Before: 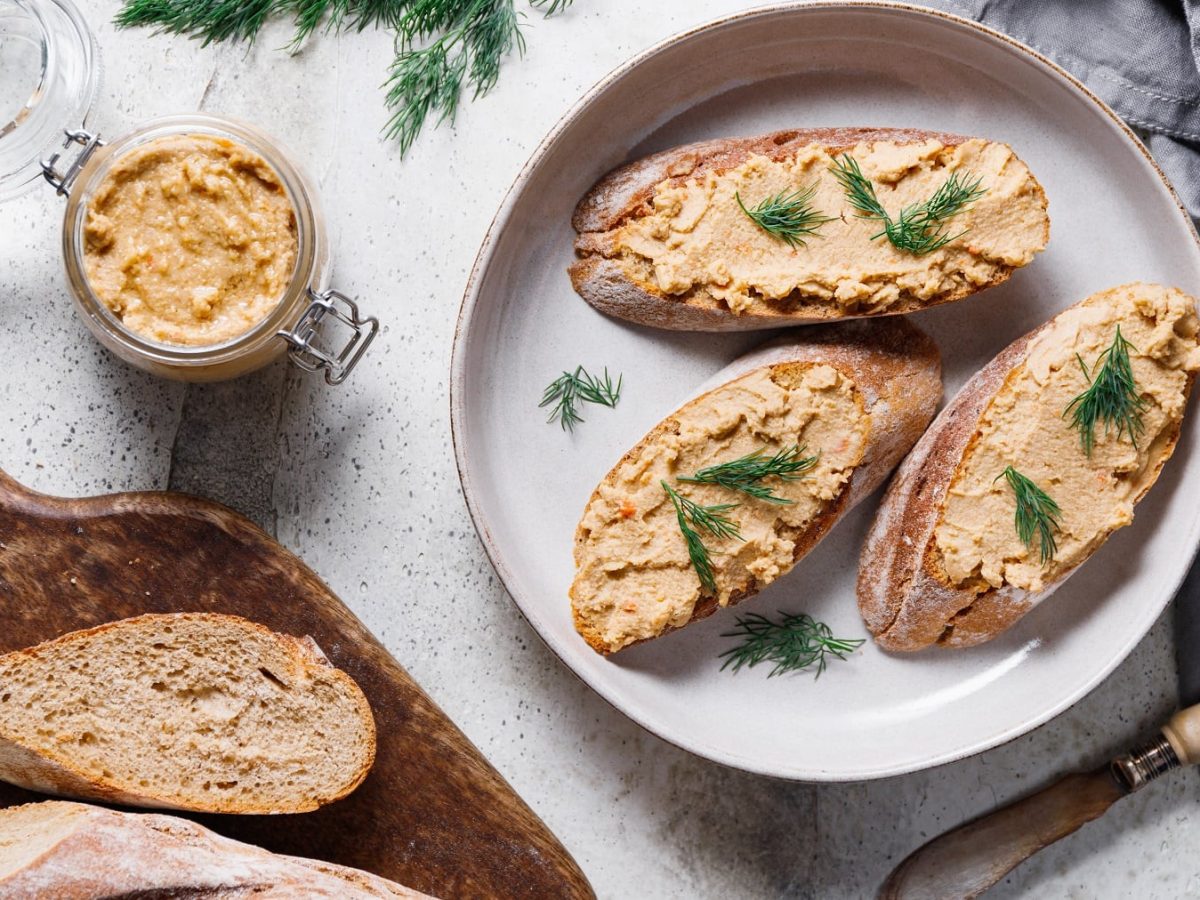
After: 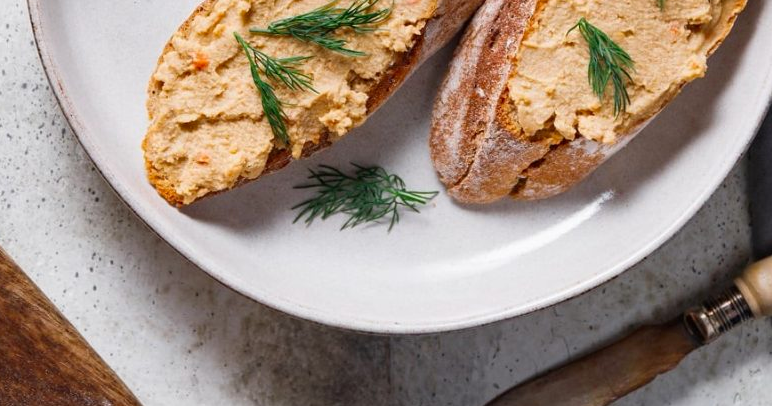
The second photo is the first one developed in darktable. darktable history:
contrast brightness saturation: saturation 0.098
crop and rotate: left 35.593%, top 49.87%, bottom 4.953%
